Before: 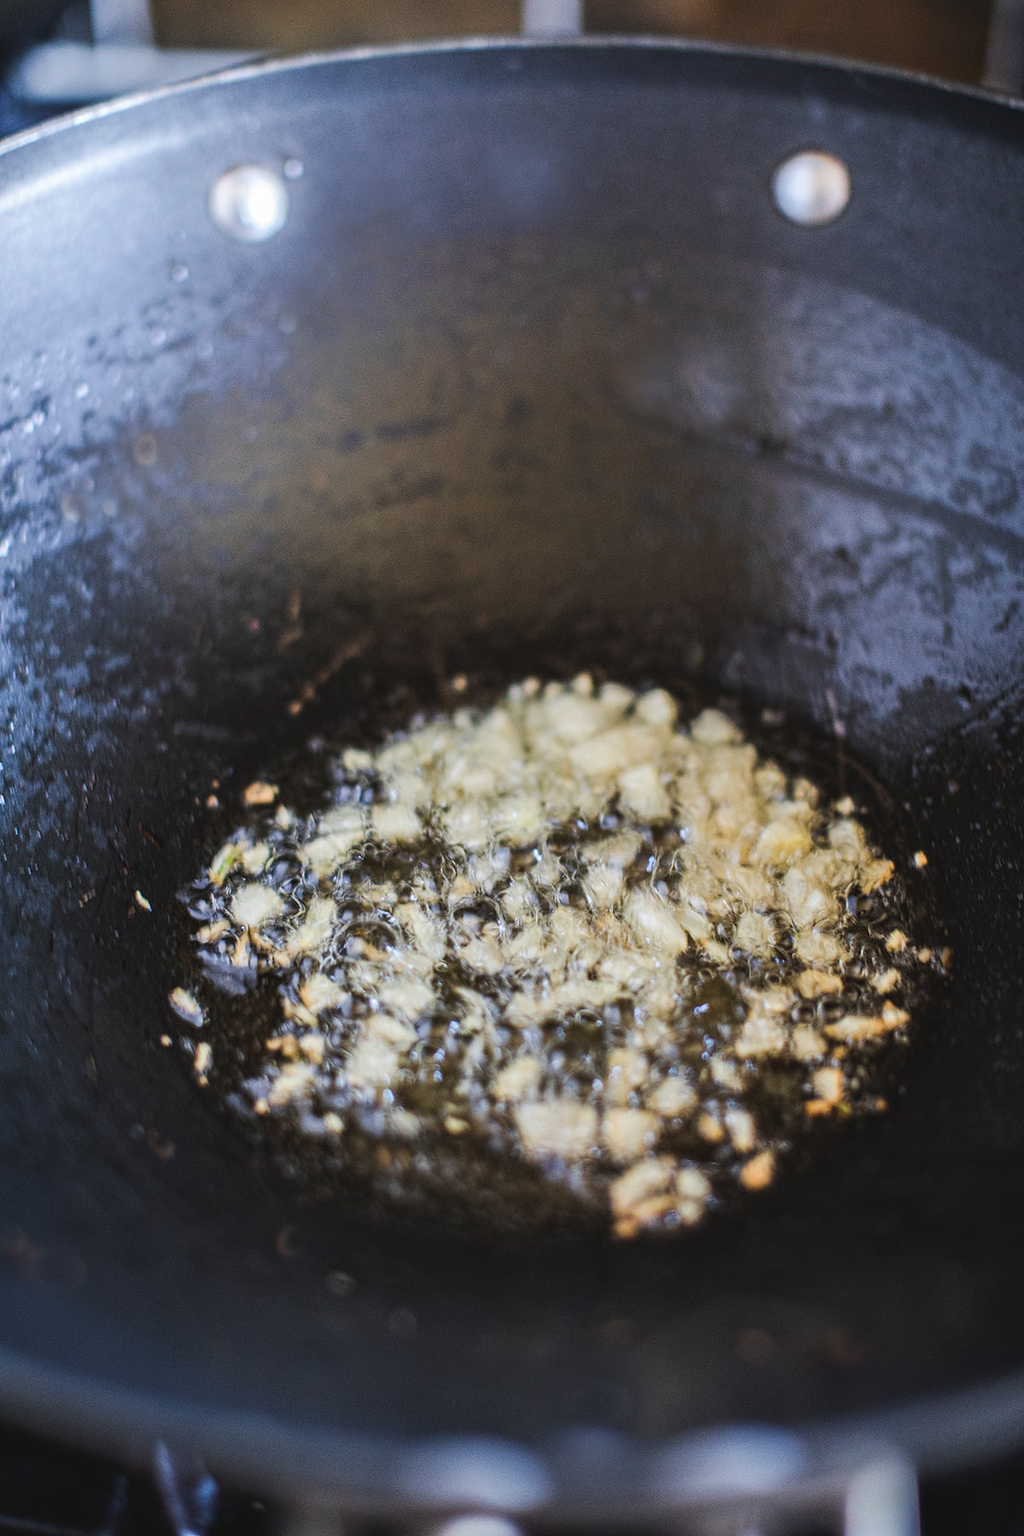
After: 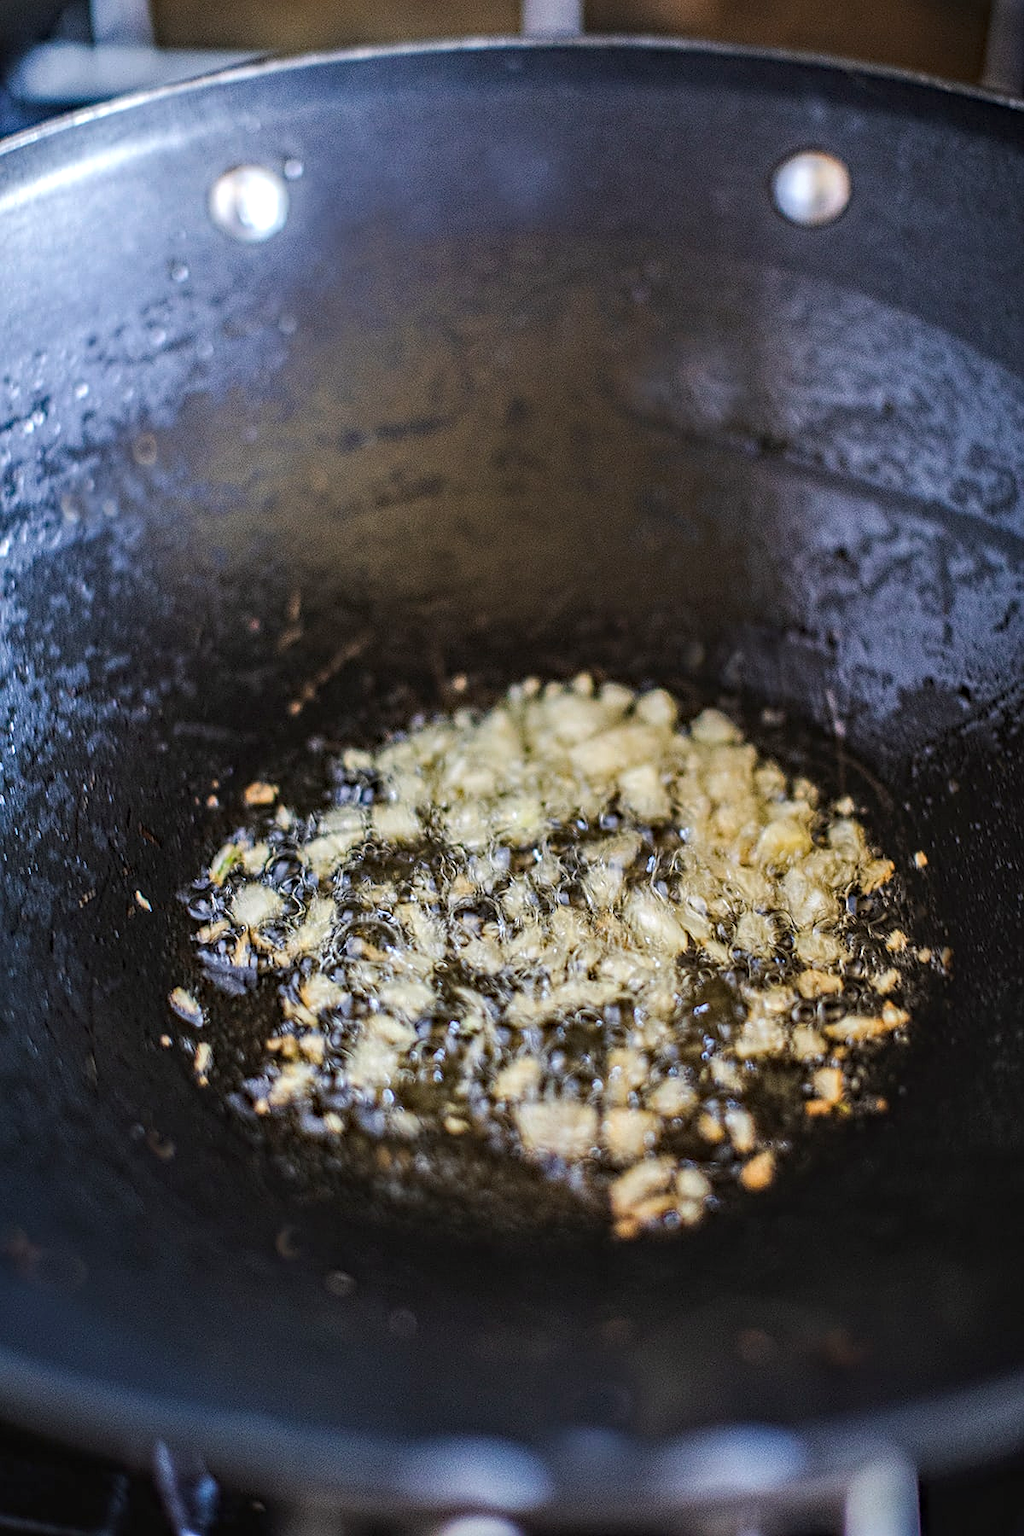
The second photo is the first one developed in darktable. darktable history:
sharpen: on, module defaults
haze removal: strength 0.292, distance 0.254, compatibility mode true, adaptive false
local contrast: on, module defaults
